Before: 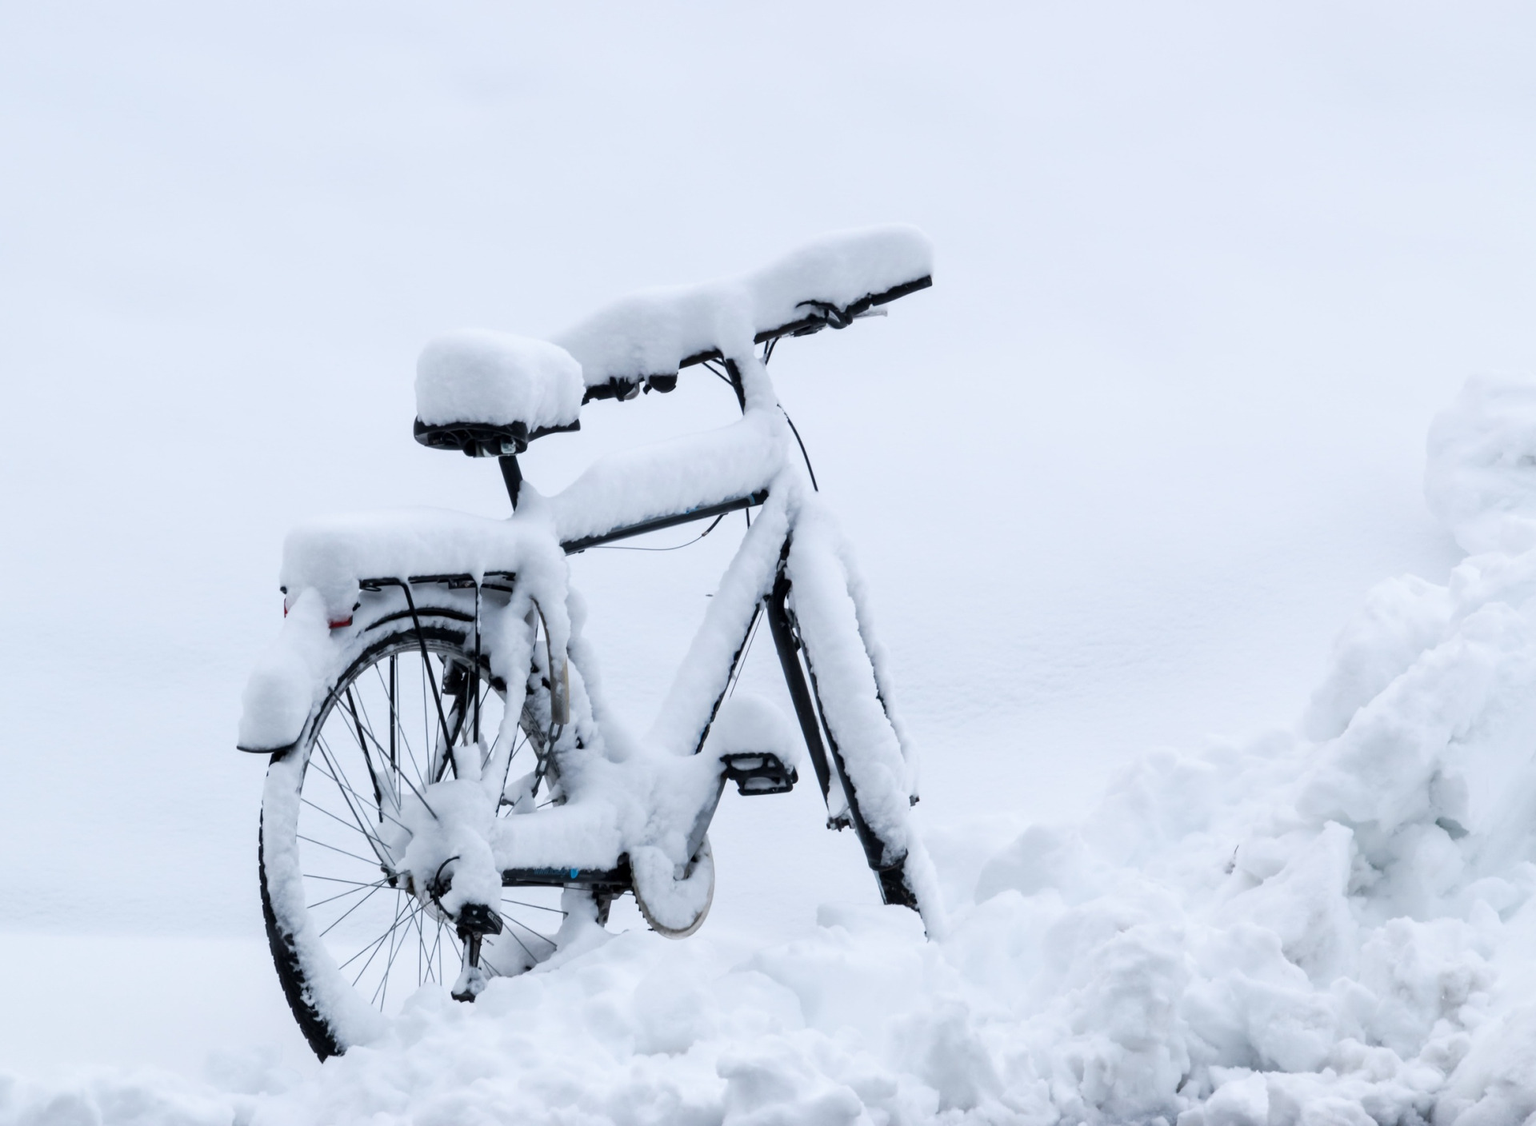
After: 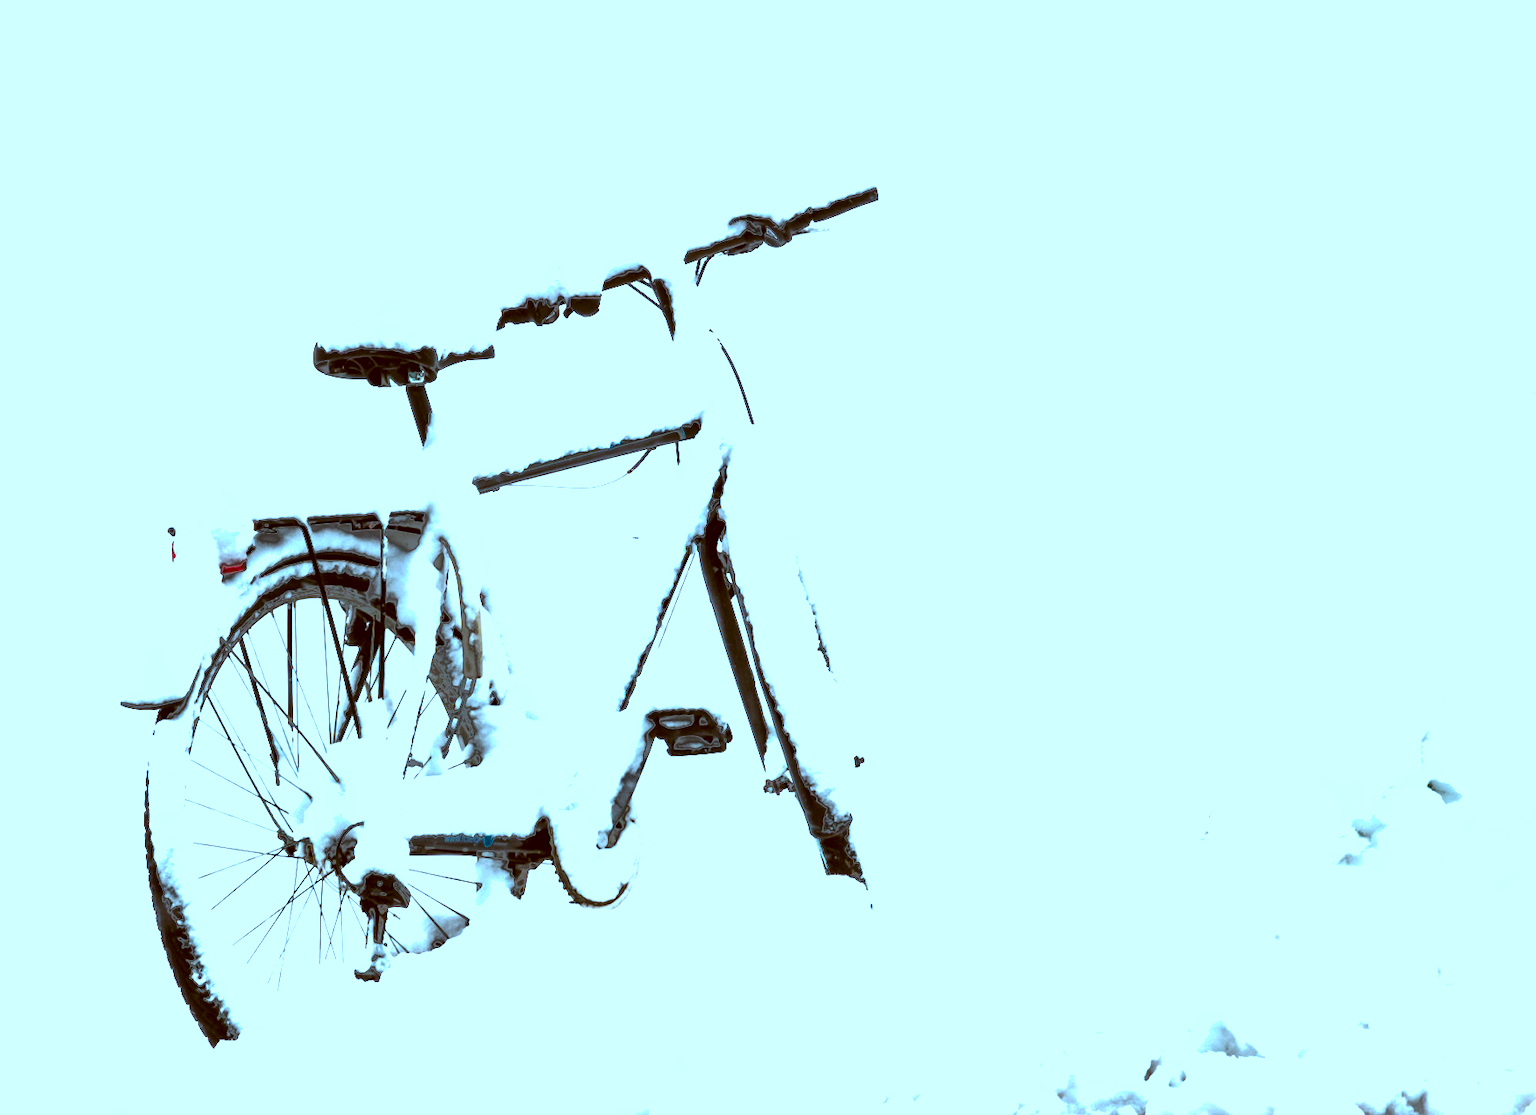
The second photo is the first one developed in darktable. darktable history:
tone curve: curves: ch0 [(0.017, 0) (0.107, 0.071) (0.295, 0.264) (0.447, 0.507) (0.54, 0.618) (0.733, 0.791) (0.879, 0.898) (1, 0.97)]; ch1 [(0, 0) (0.393, 0.415) (0.447, 0.448) (0.485, 0.497) (0.523, 0.515) (0.544, 0.55) (0.59, 0.609) (0.686, 0.686) (1, 1)]; ch2 [(0, 0) (0.369, 0.388) (0.449, 0.431) (0.499, 0.5) (0.521, 0.505) (0.53, 0.538) (0.579, 0.601) (0.669, 0.733) (1, 1)], preserve colors none
crop and rotate: left 8.235%, top 9.104%
color correction: highlights a* -14.37, highlights b* -16.07, shadows a* 9.96, shadows b* 29.91
tone equalizer: -8 EV -0.427 EV, -7 EV -0.388 EV, -6 EV -0.356 EV, -5 EV -0.246 EV, -3 EV 0.239 EV, -2 EV 0.354 EV, -1 EV 0.388 EV, +0 EV 0.412 EV
exposure: black level correction 0, exposure 1.1 EV, compensate highlight preservation false
shadows and highlights: shadows 25.89, highlights -70.16
